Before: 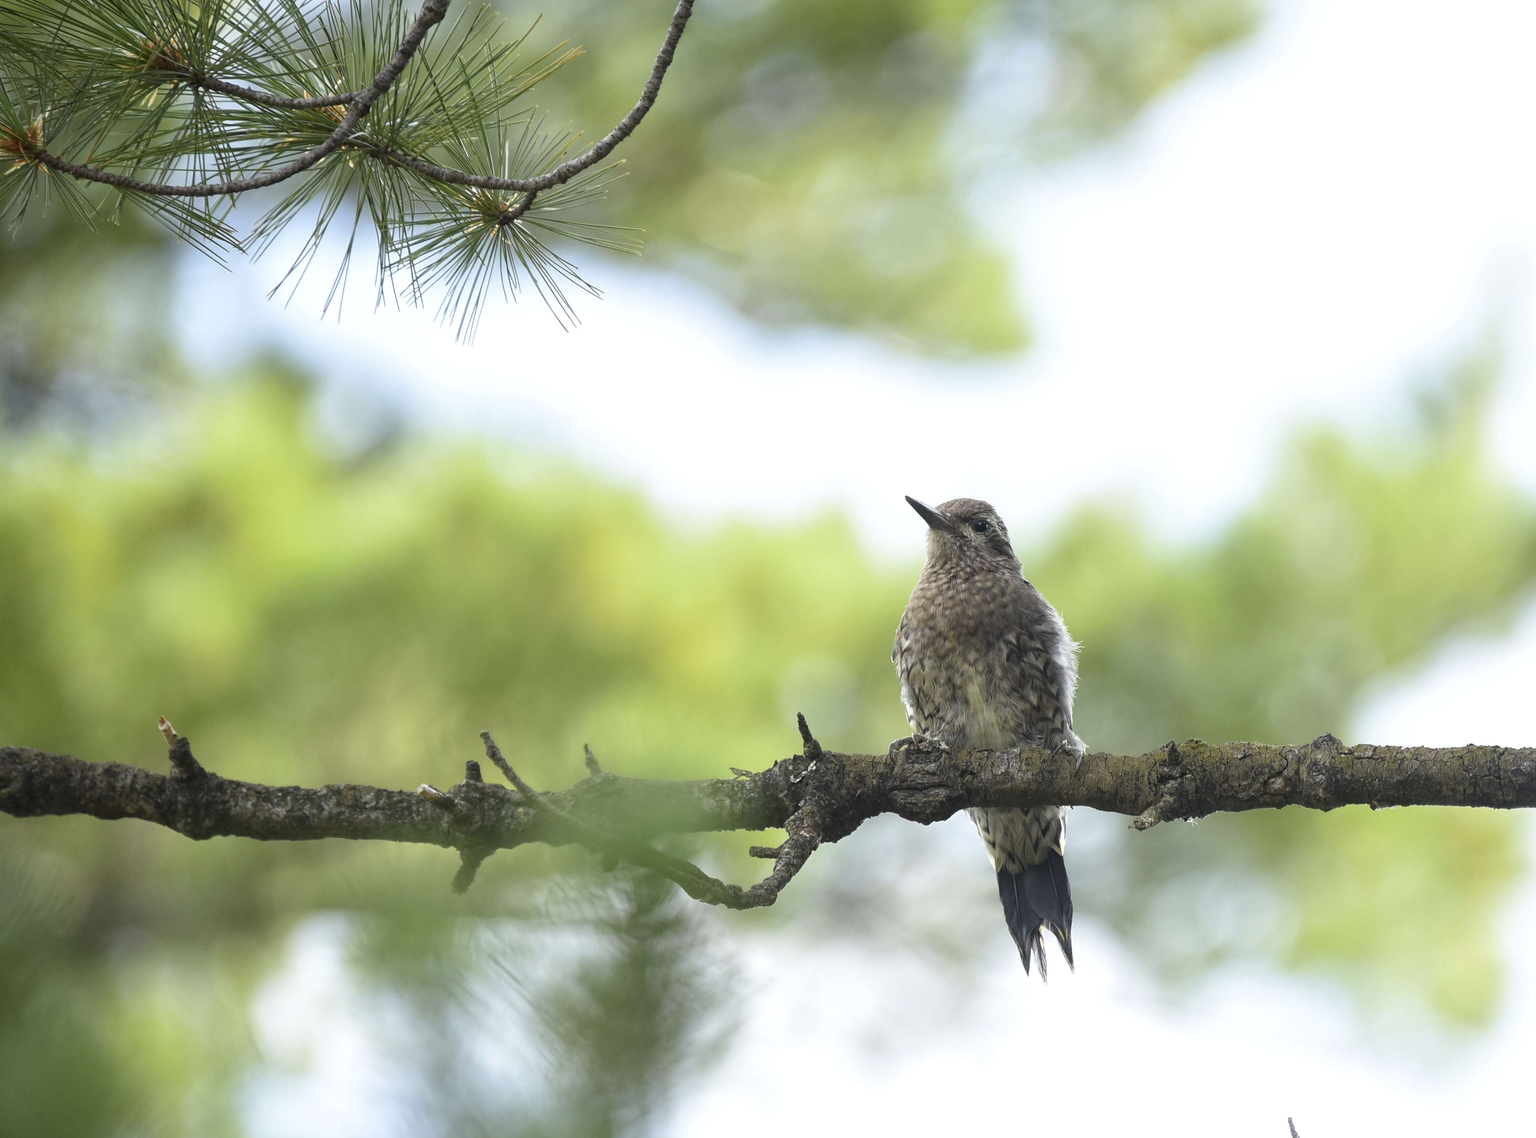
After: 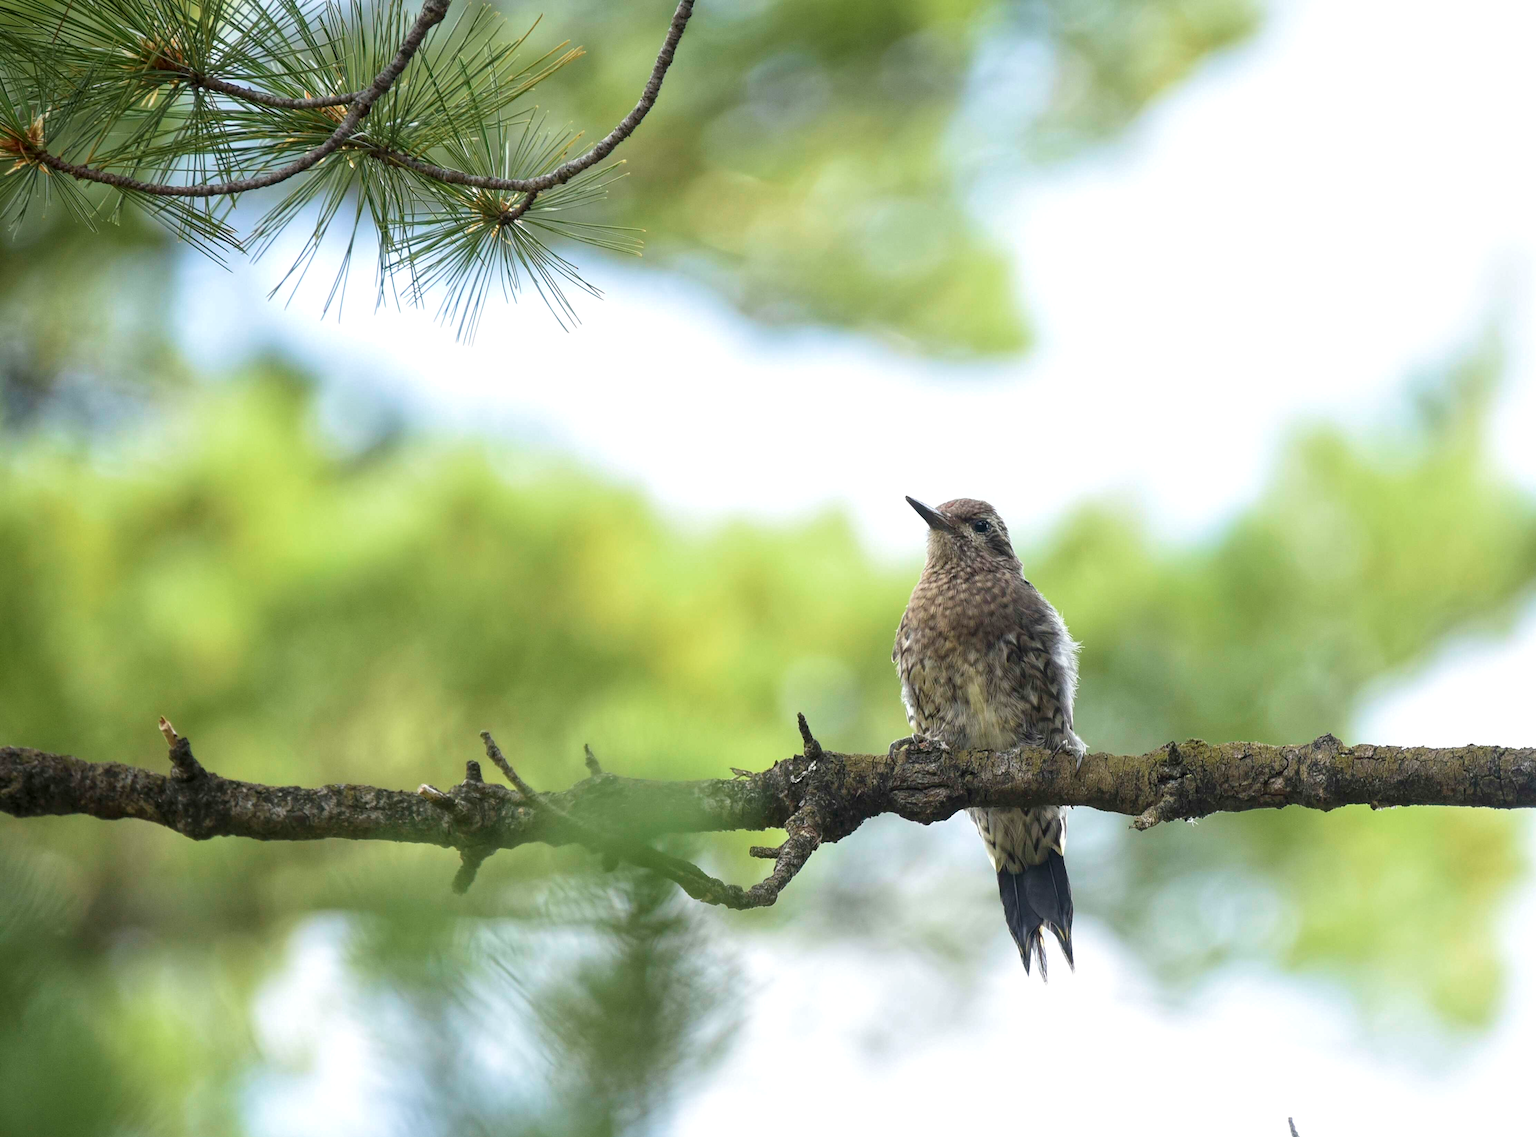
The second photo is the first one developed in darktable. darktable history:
velvia: on, module defaults
local contrast: highlights 100%, shadows 100%, detail 131%, midtone range 0.2
